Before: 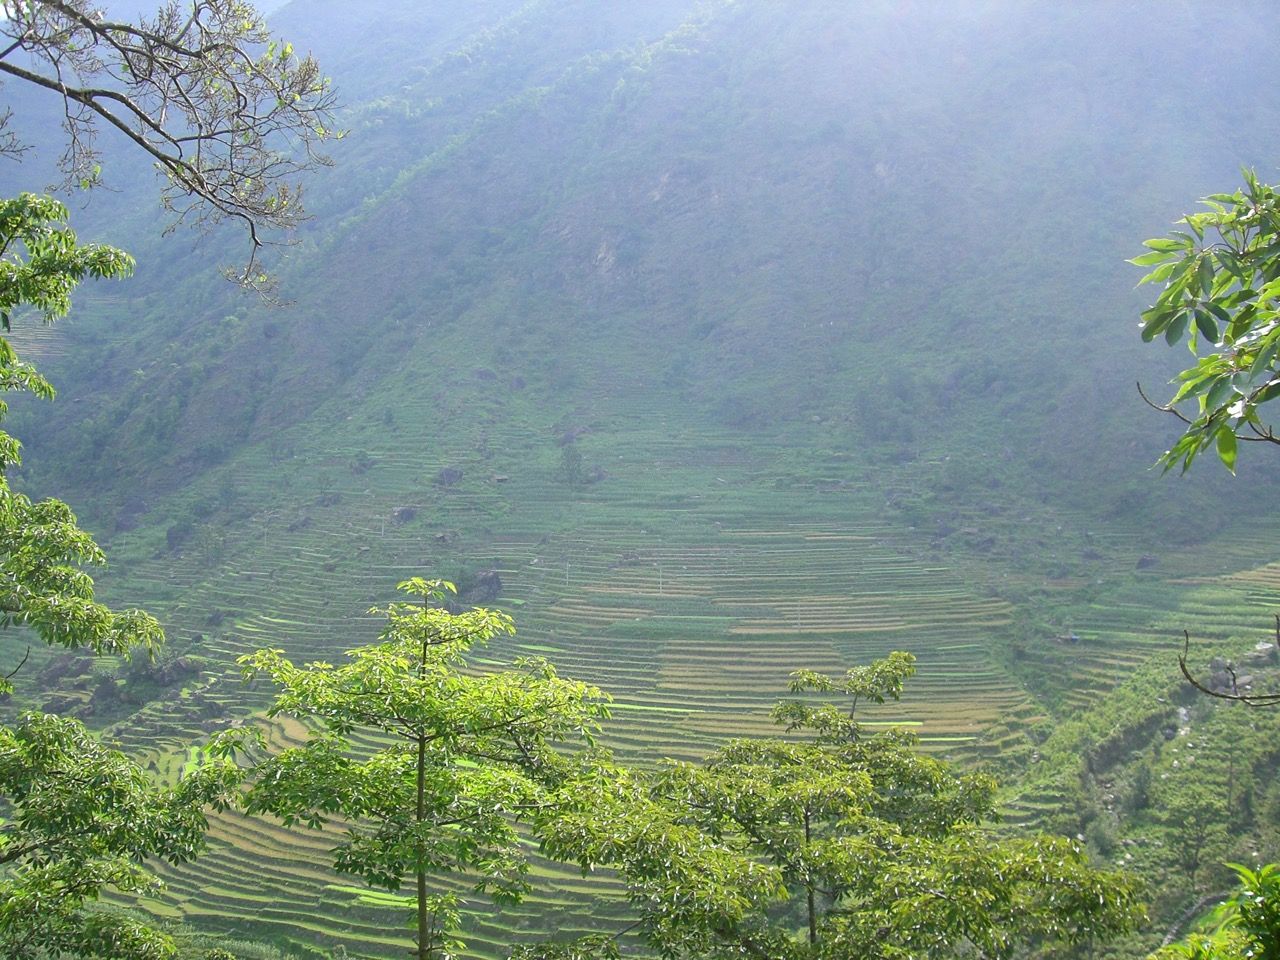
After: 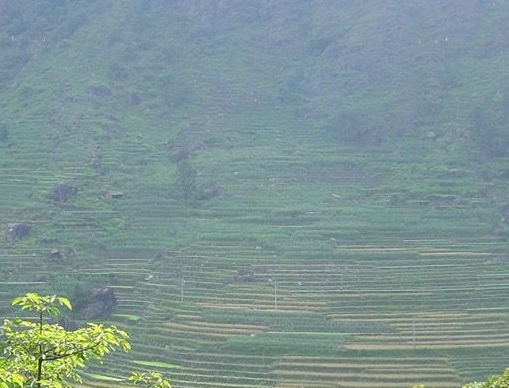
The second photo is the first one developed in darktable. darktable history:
crop: left 30.126%, top 29.613%, right 30.04%, bottom 29.926%
